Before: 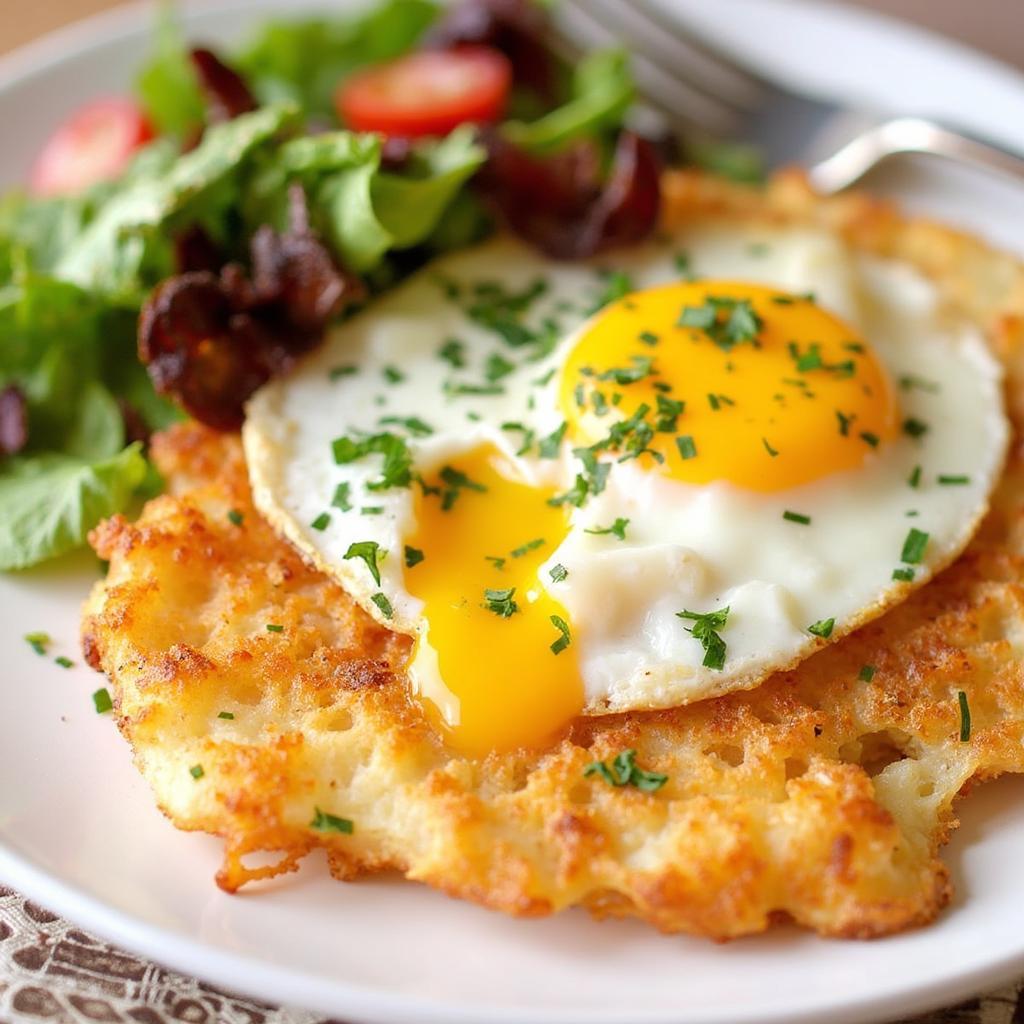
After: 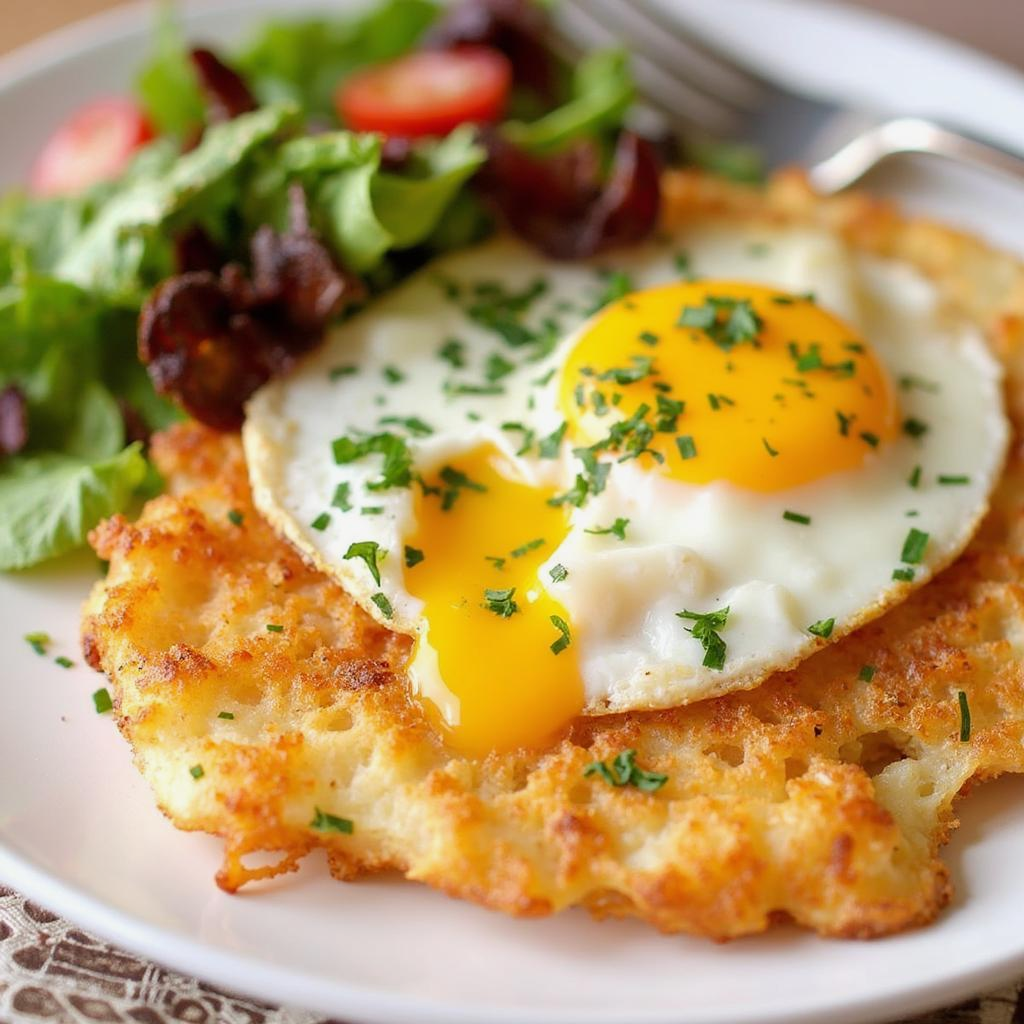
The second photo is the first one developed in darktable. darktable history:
exposure: exposure -0.114 EV, compensate highlight preservation false
